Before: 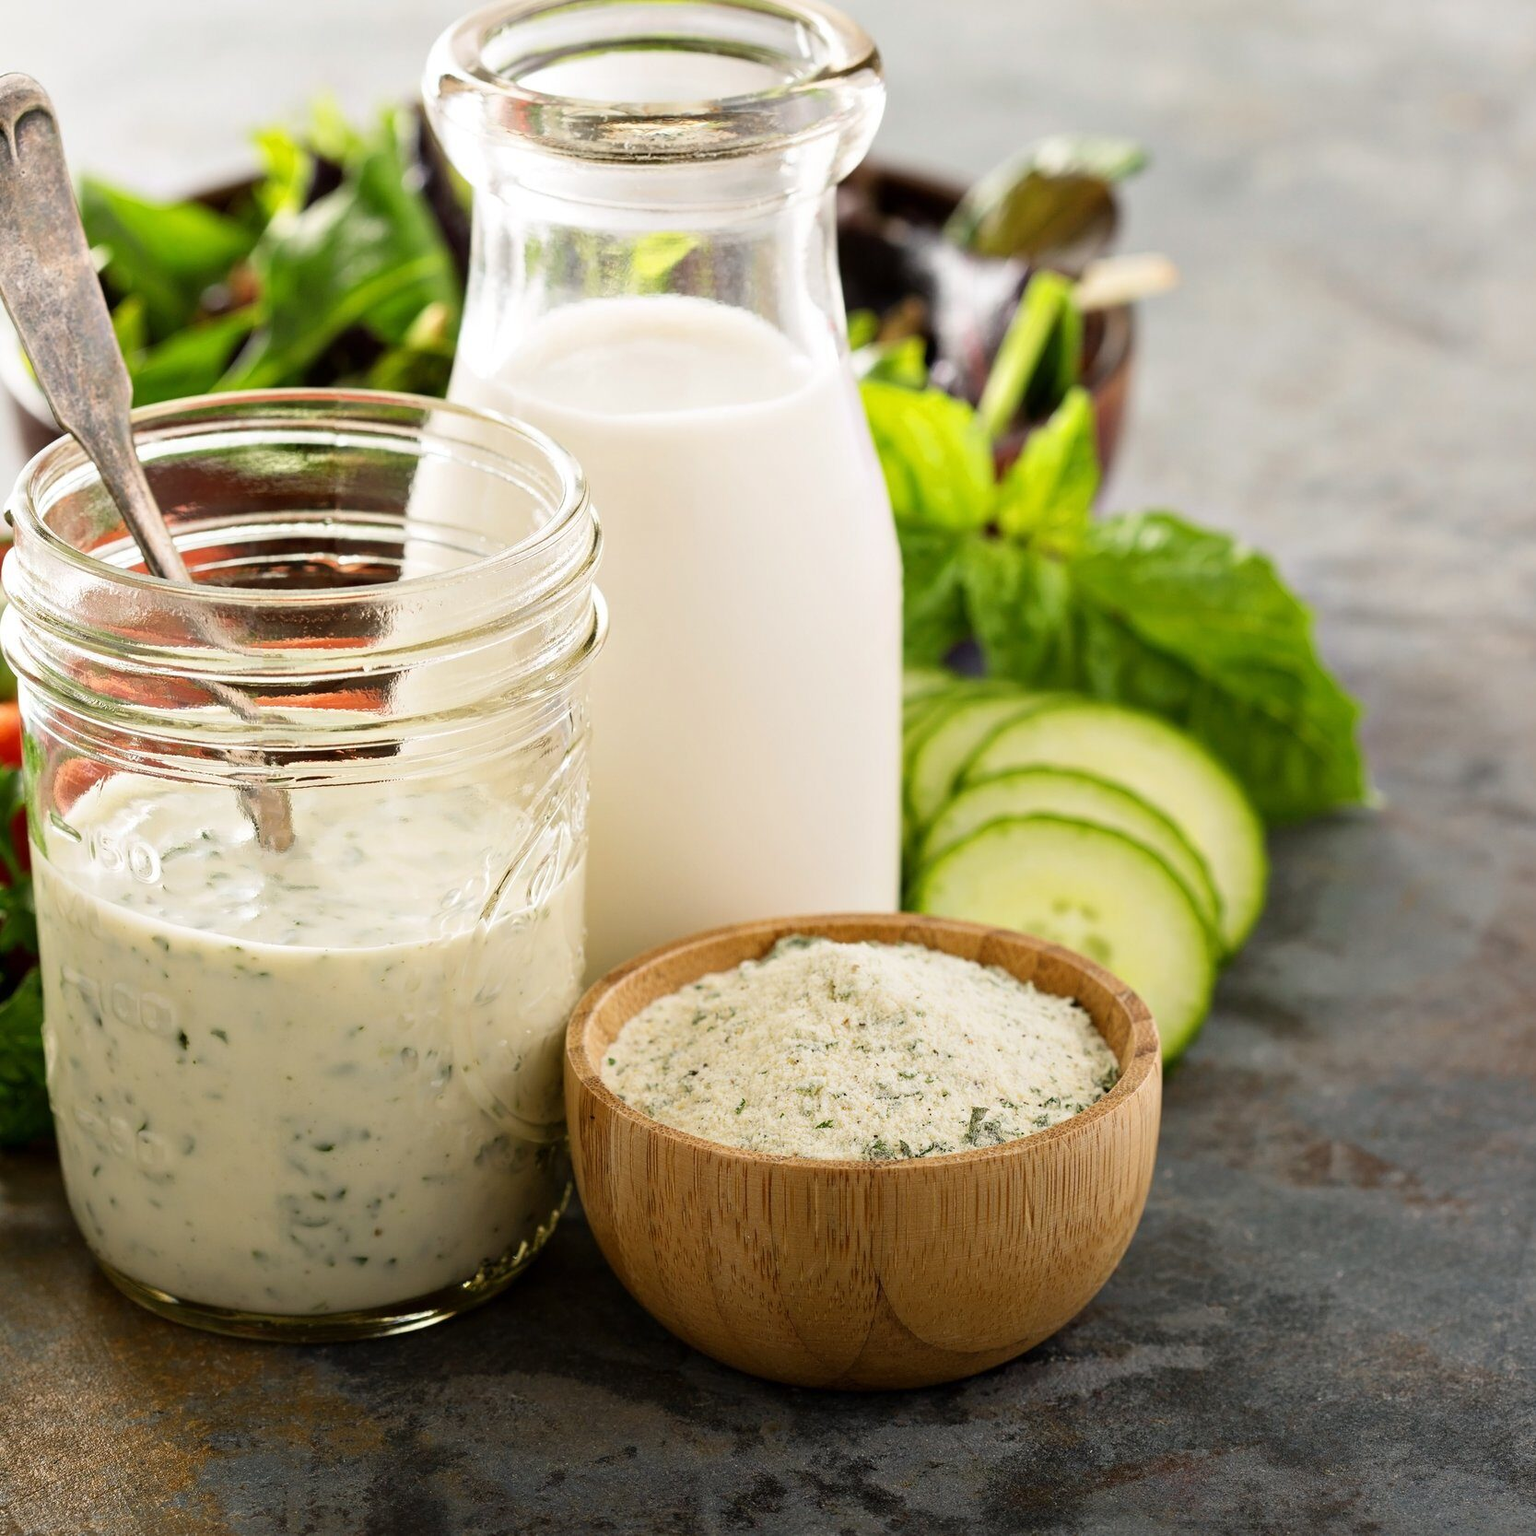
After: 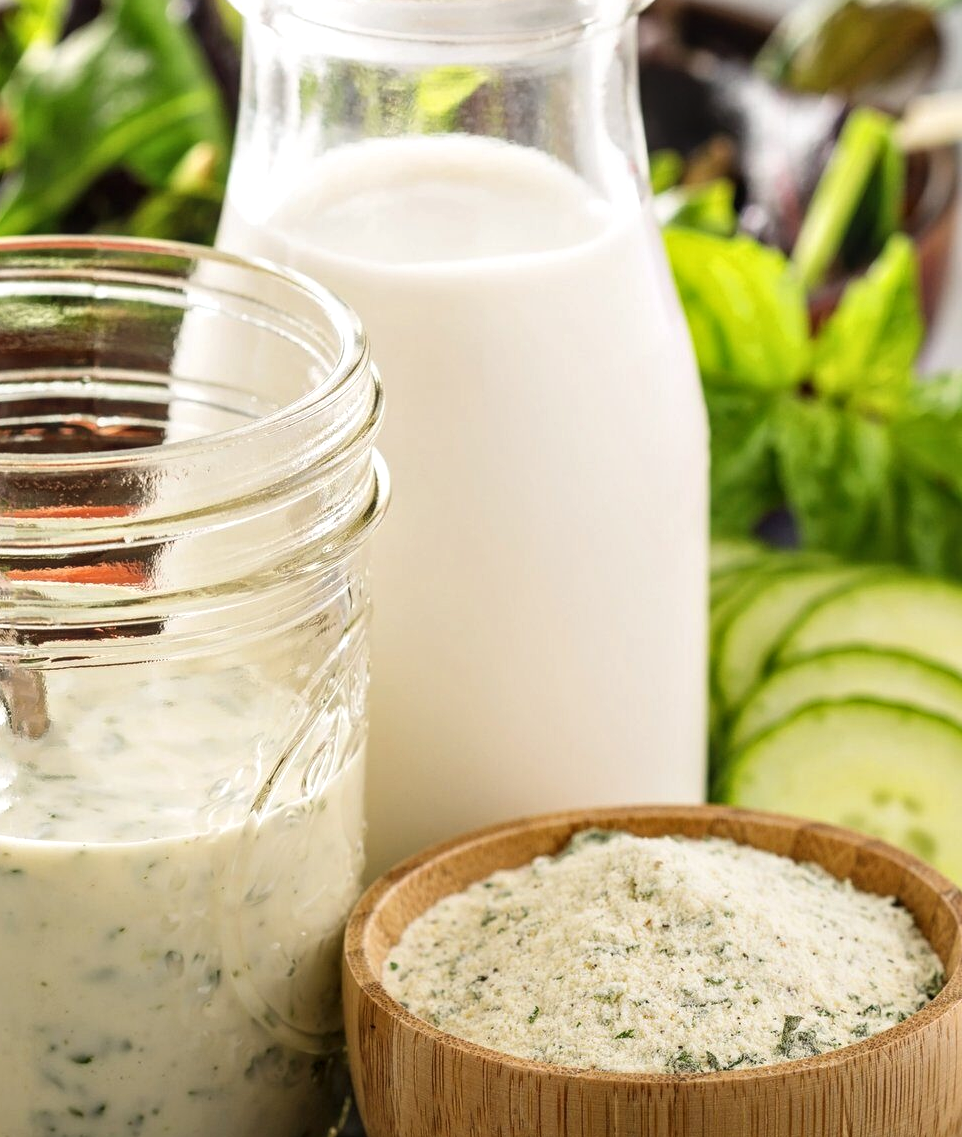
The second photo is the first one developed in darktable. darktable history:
exposure: black level correction -0.003, exposure 0.04 EV, compensate highlight preservation false
local contrast: on, module defaults
crop: left 16.202%, top 11.208%, right 26.045%, bottom 20.557%
